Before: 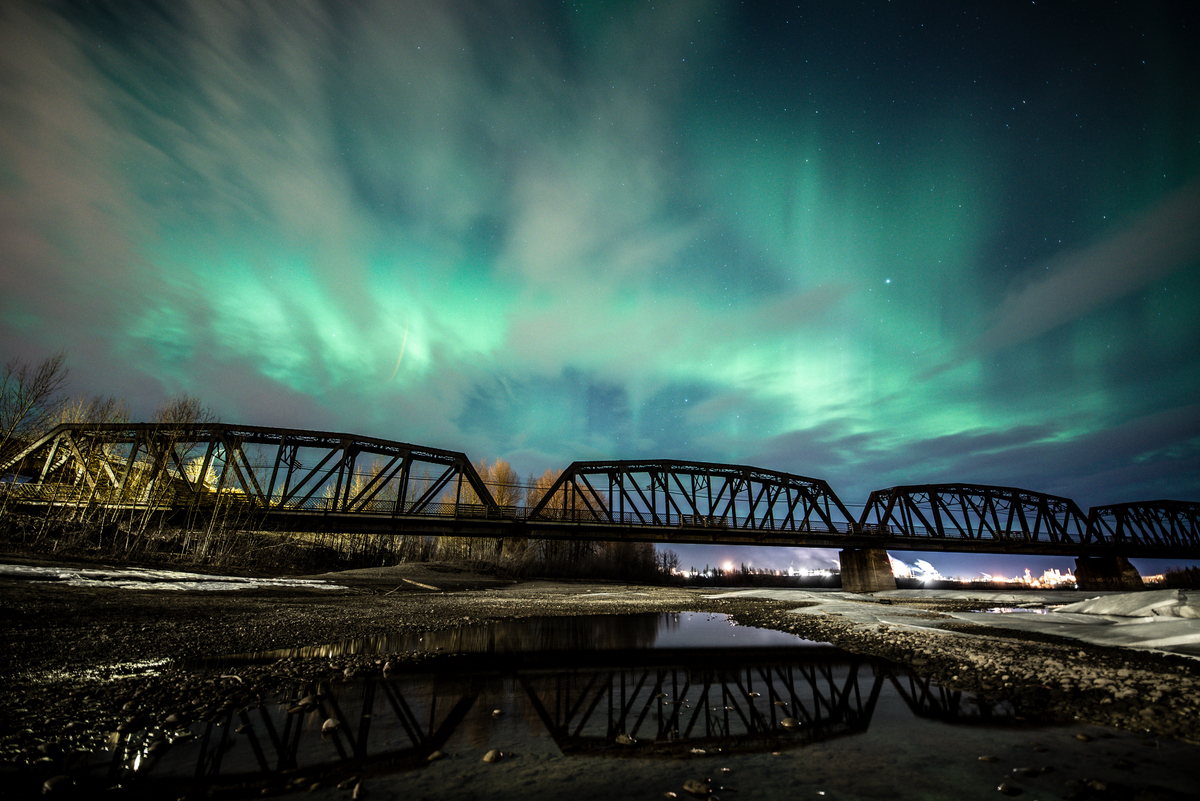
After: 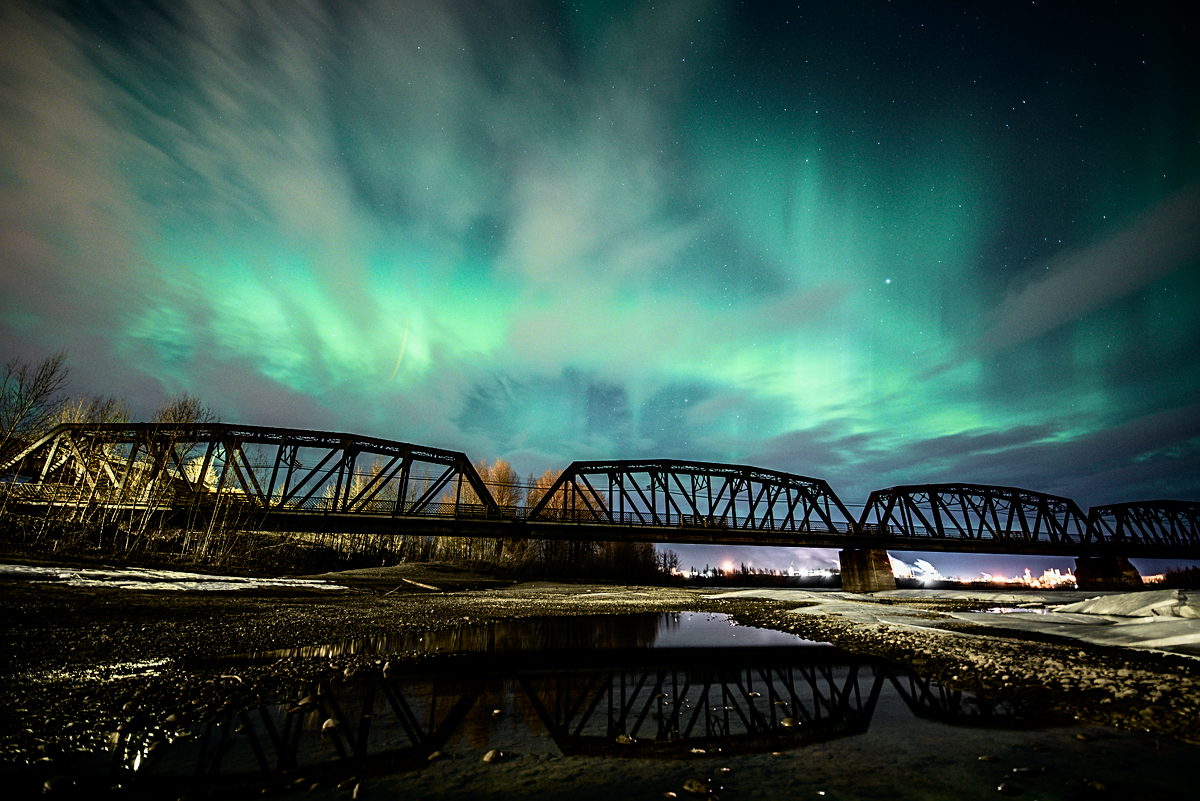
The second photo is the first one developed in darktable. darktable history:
sharpen: radius 2.167, amount 0.381, threshold 0
tone curve: curves: ch0 [(0, 0) (0.058, 0.027) (0.214, 0.183) (0.304, 0.288) (0.522, 0.549) (0.658, 0.7) (0.741, 0.775) (0.844, 0.866) (0.986, 0.957)]; ch1 [(0, 0) (0.172, 0.123) (0.312, 0.296) (0.437, 0.429) (0.471, 0.469) (0.502, 0.5) (0.513, 0.515) (0.572, 0.603) (0.617, 0.653) (0.68, 0.724) (0.889, 0.924) (1, 1)]; ch2 [(0, 0) (0.411, 0.424) (0.489, 0.49) (0.502, 0.5) (0.517, 0.519) (0.549, 0.578) (0.604, 0.628) (0.693, 0.686) (1, 1)], color space Lab, independent channels, preserve colors none
